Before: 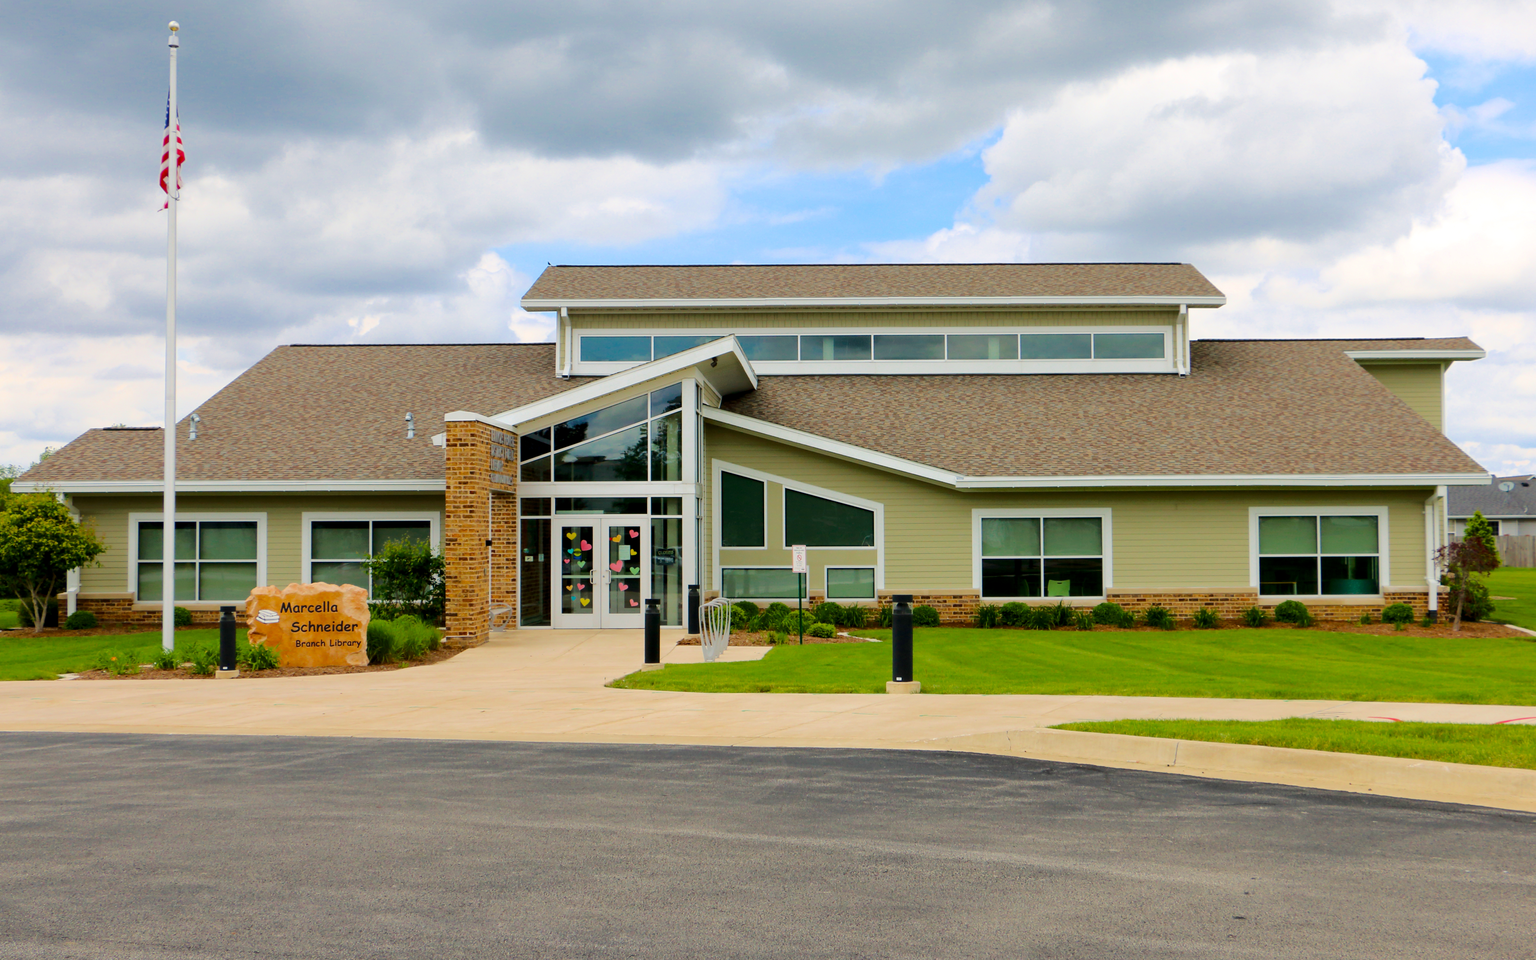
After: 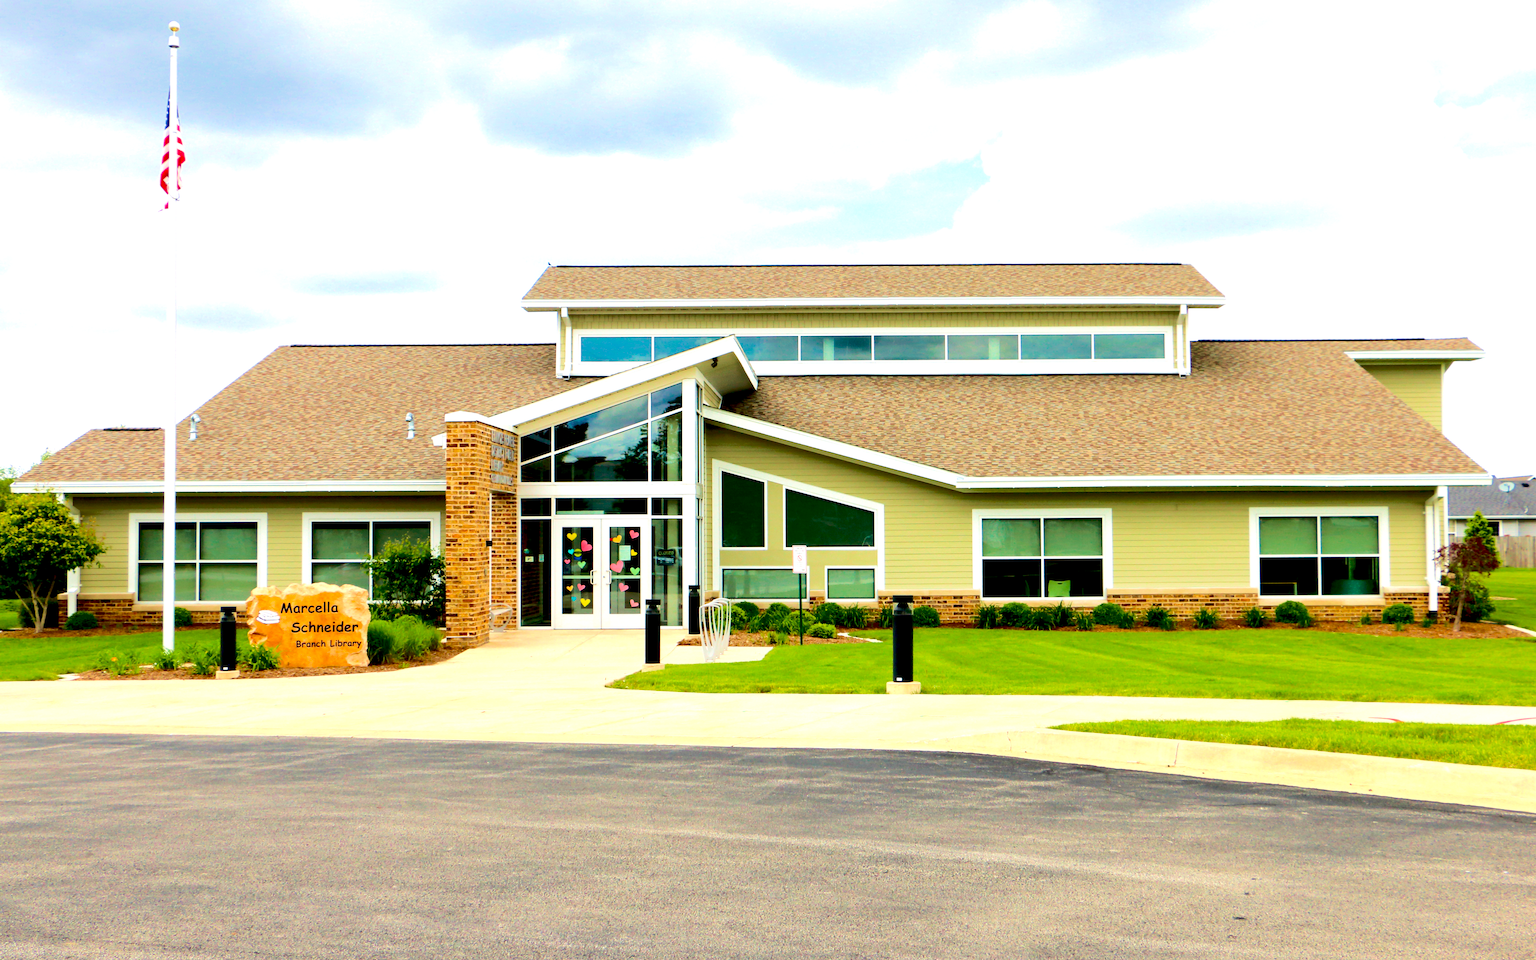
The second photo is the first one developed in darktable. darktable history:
exposure: black level correction 0.01, exposure 1 EV, compensate highlight preservation false
velvia: strength 45%
